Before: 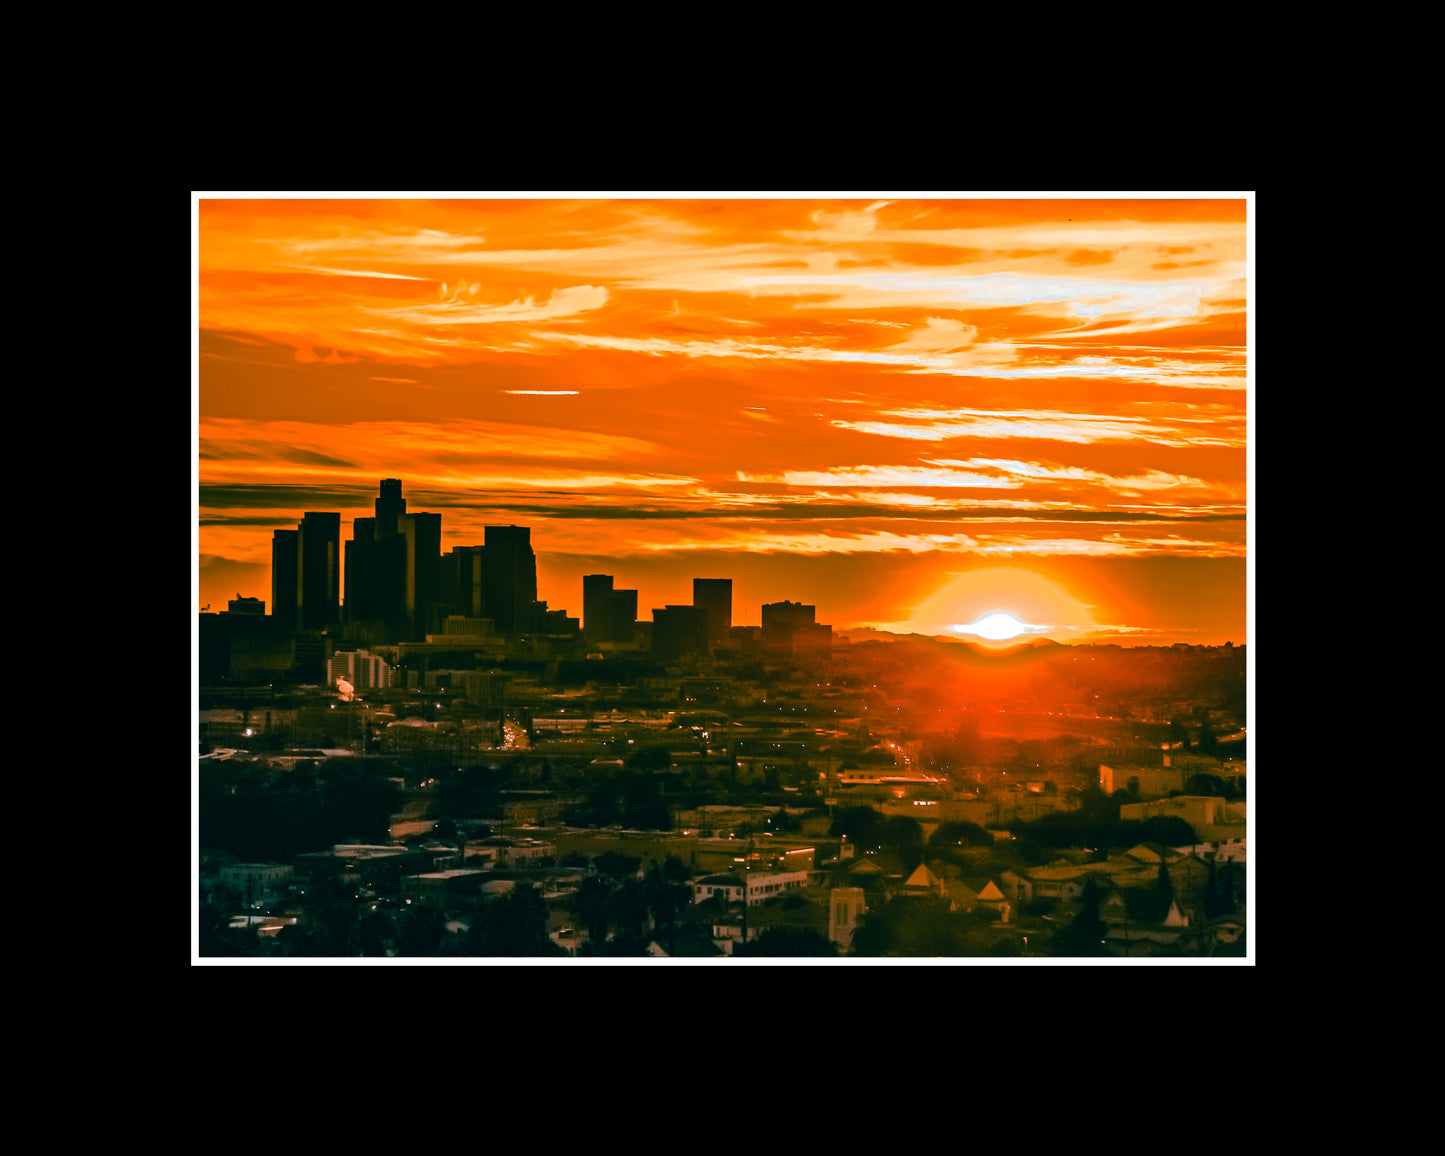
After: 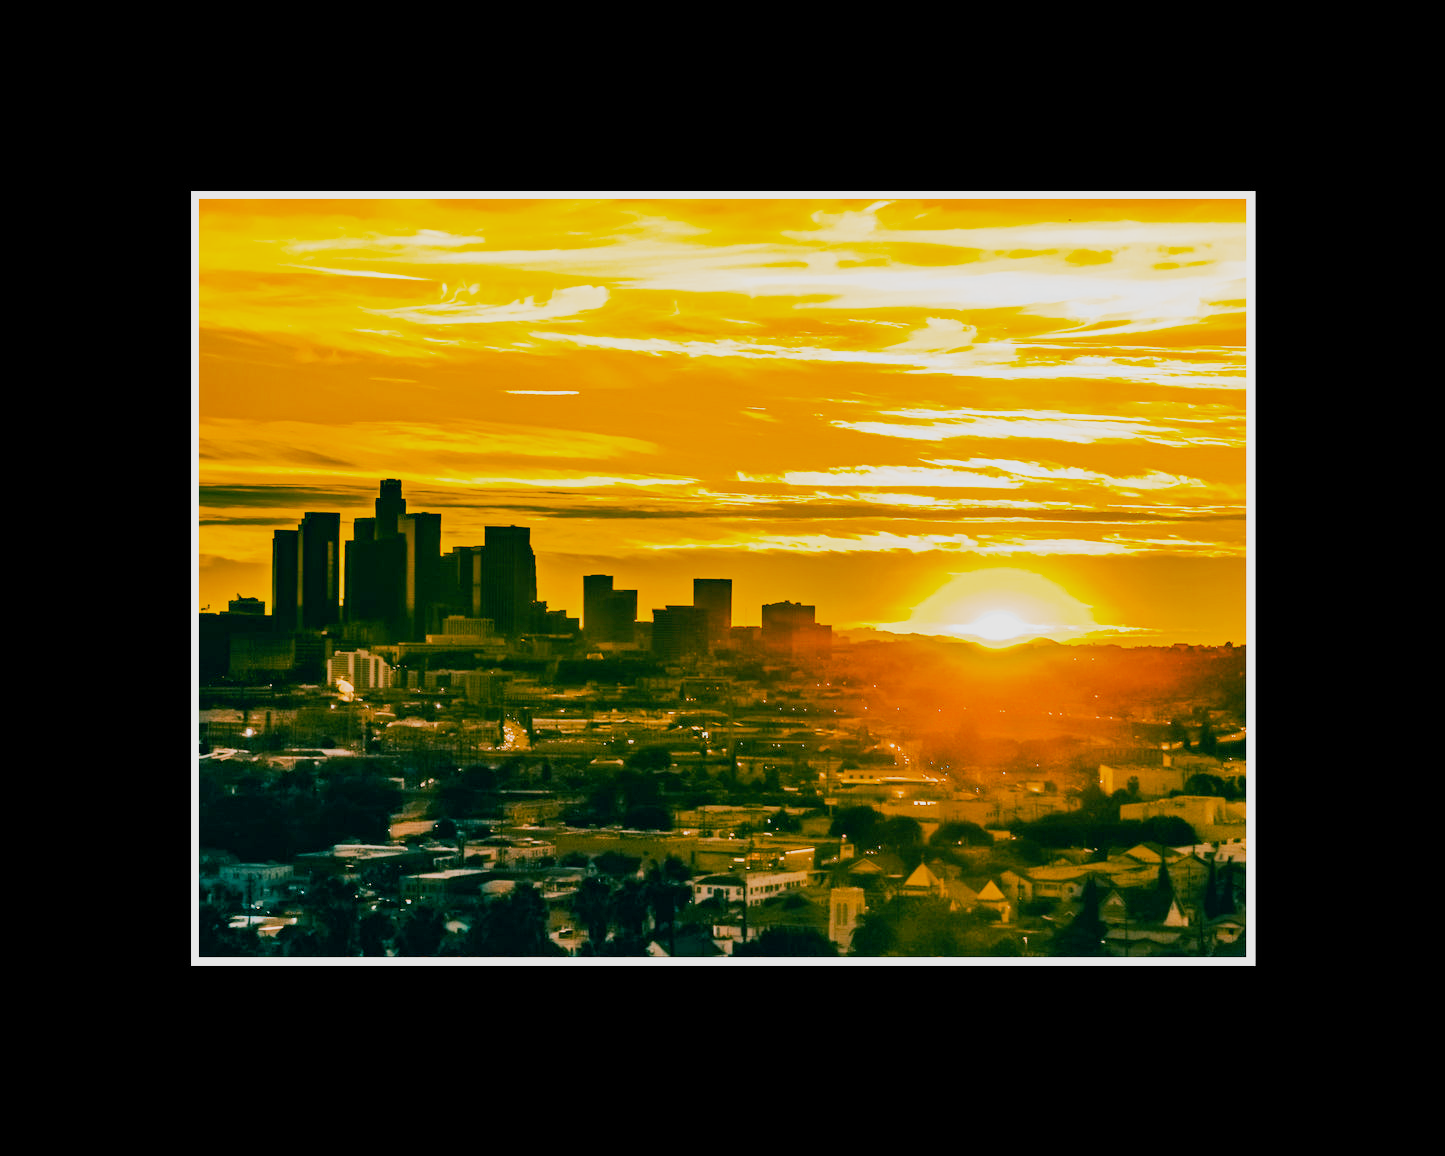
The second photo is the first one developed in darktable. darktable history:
shadows and highlights: radius 121.13, shadows 21.4, white point adjustment -9.72, highlights -14.39, soften with gaussian
base curve: curves: ch0 [(0, 0) (0.04, 0.03) (0.133, 0.232) (0.448, 0.748) (0.843, 0.968) (1, 1)]
